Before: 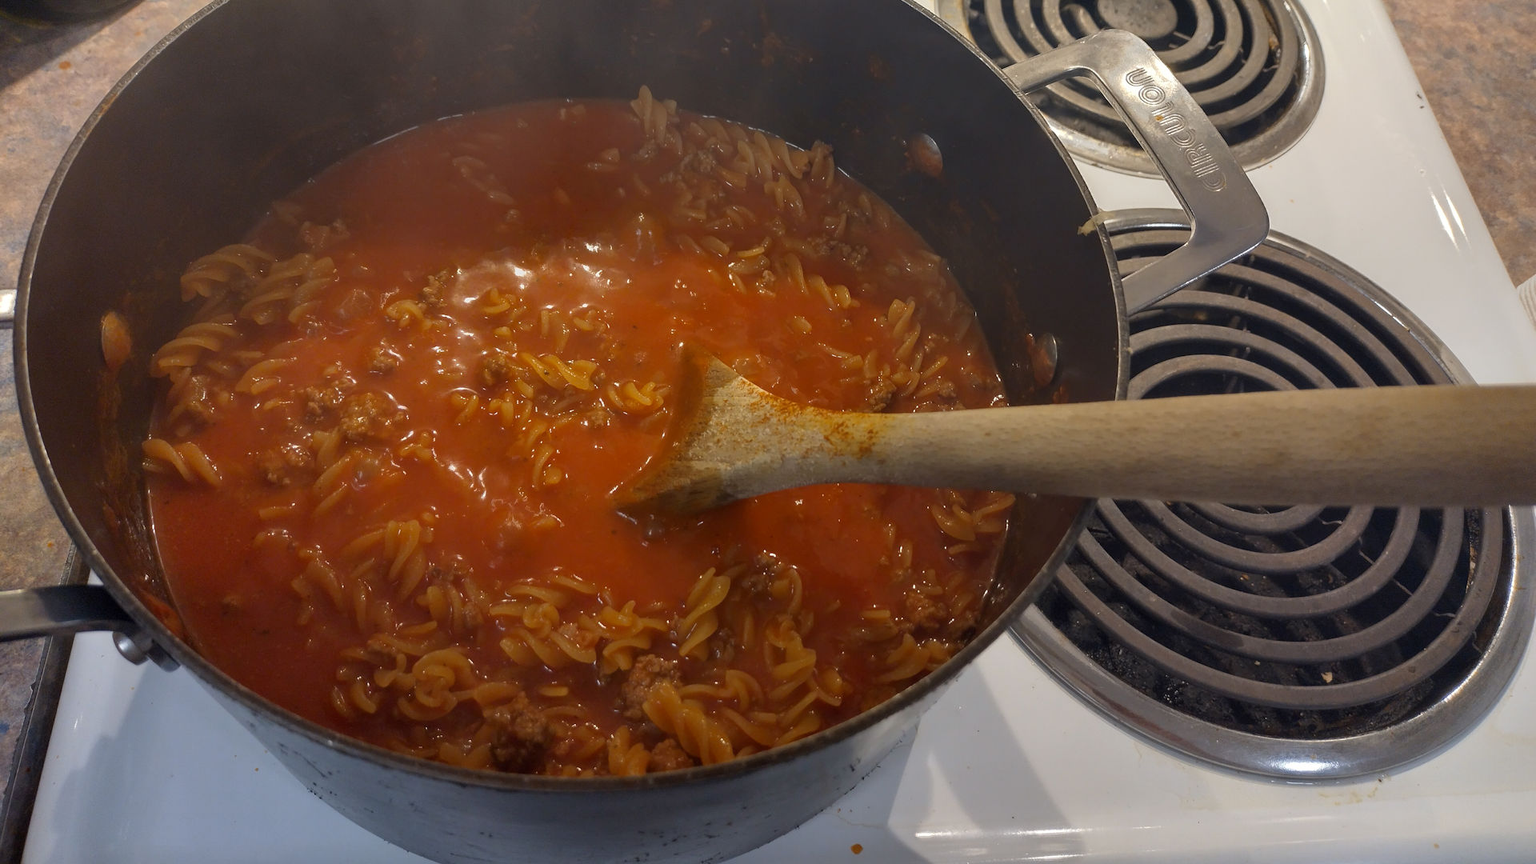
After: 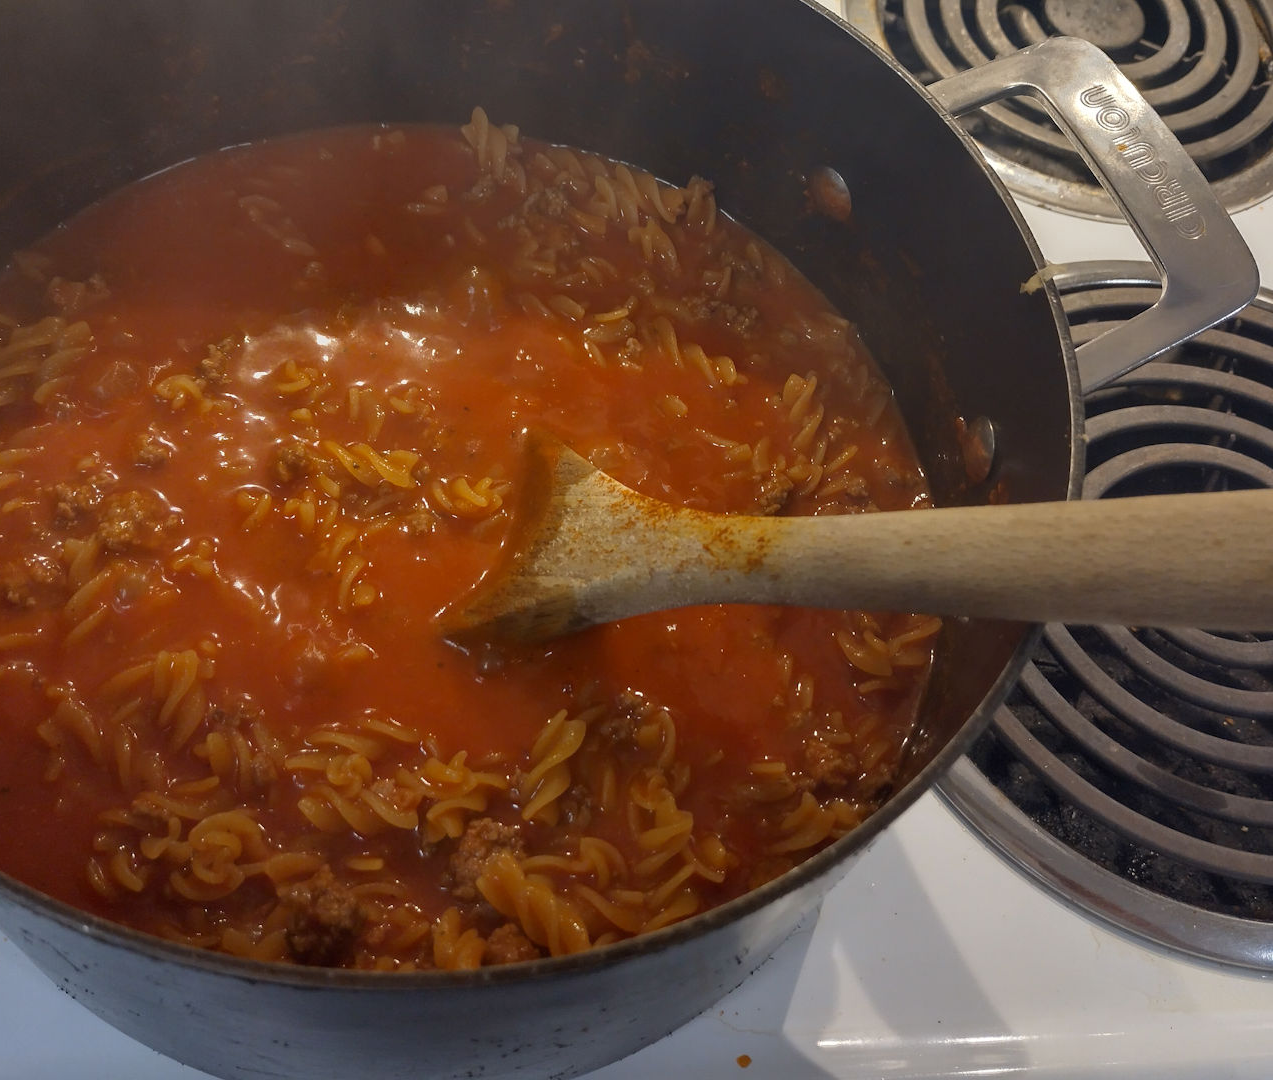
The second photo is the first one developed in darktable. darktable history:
crop: left 17.048%, right 16.639%
